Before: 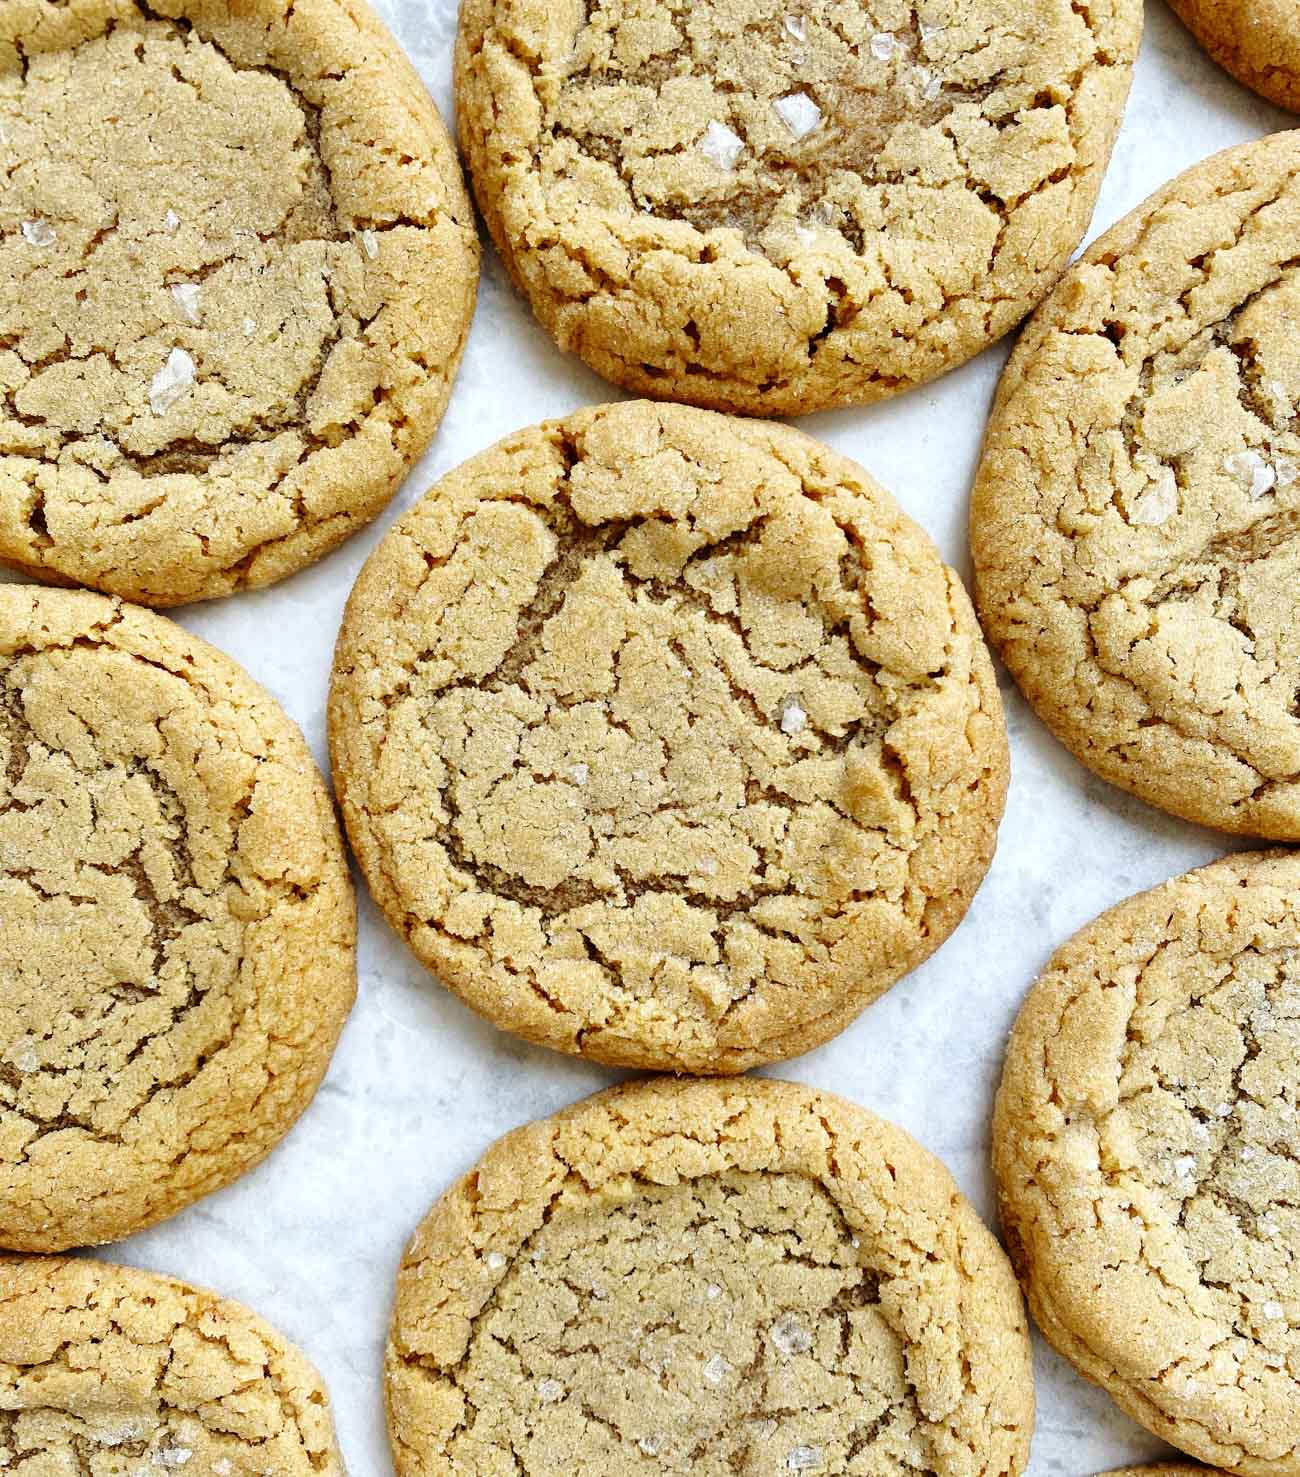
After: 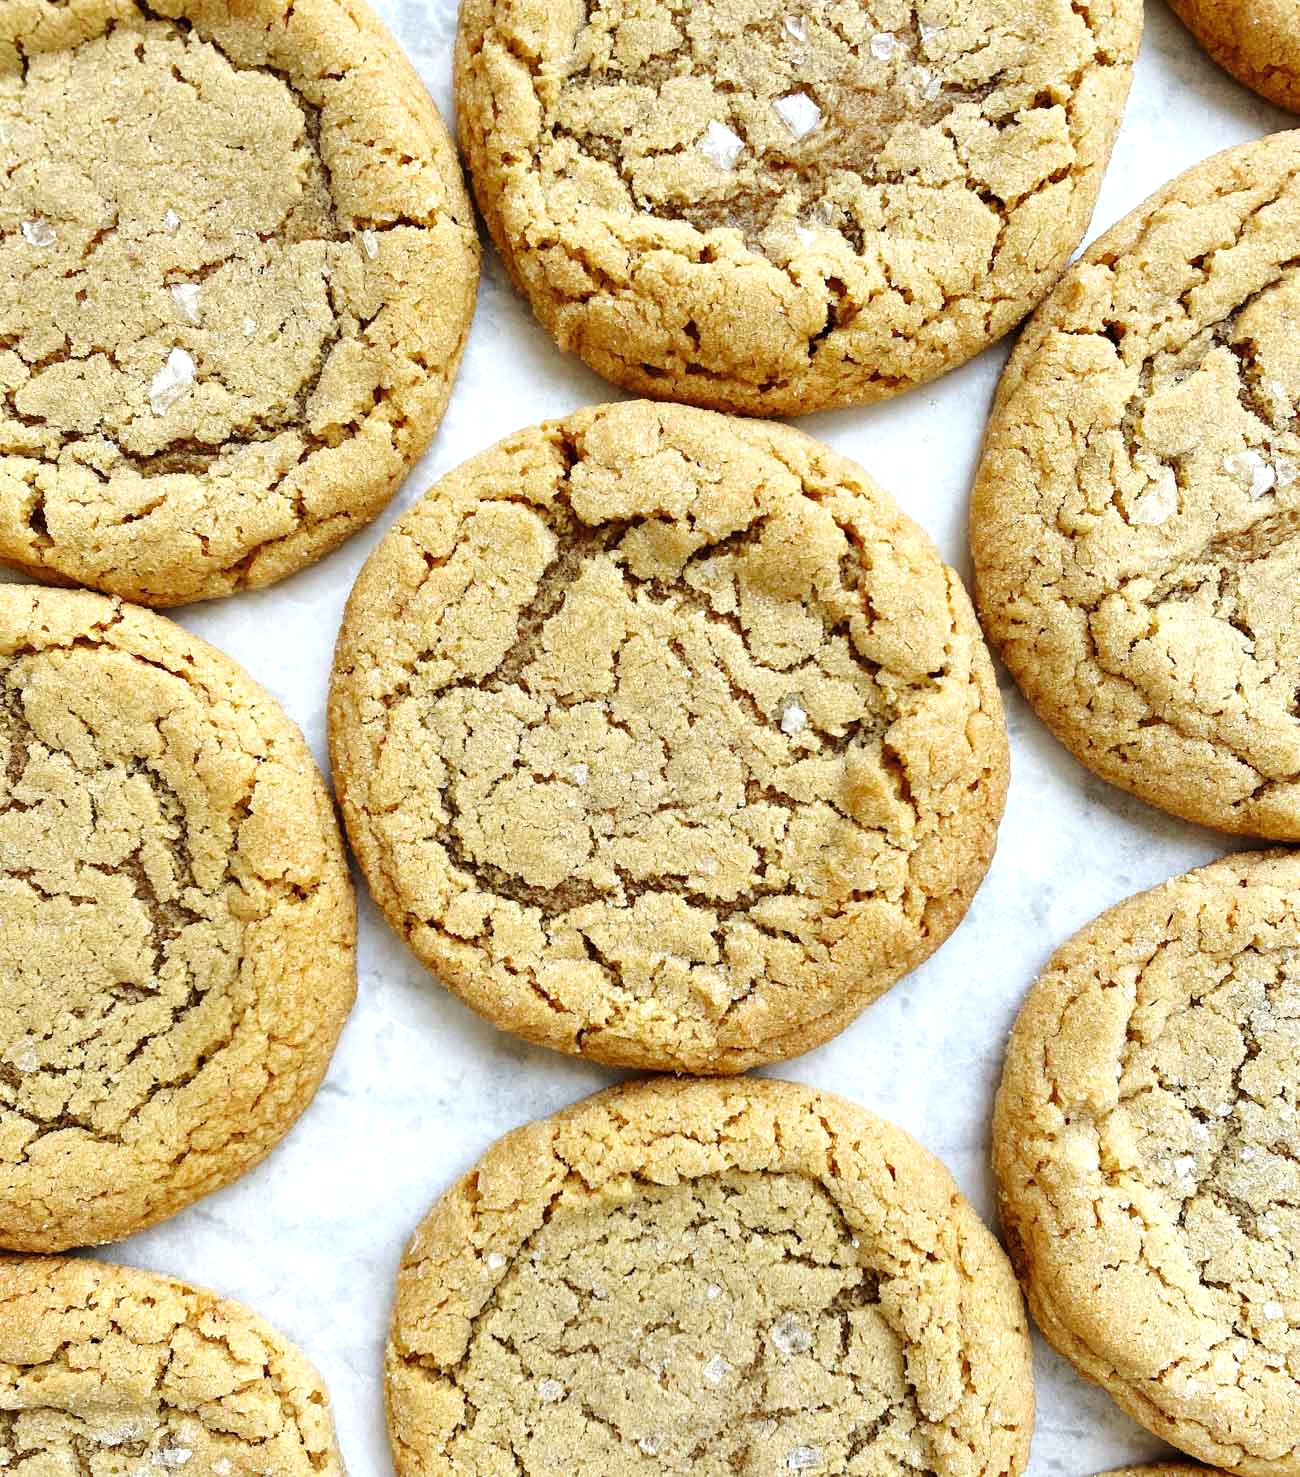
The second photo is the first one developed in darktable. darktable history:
exposure: black level correction 0, exposure 0.199 EV, compensate highlight preservation false
